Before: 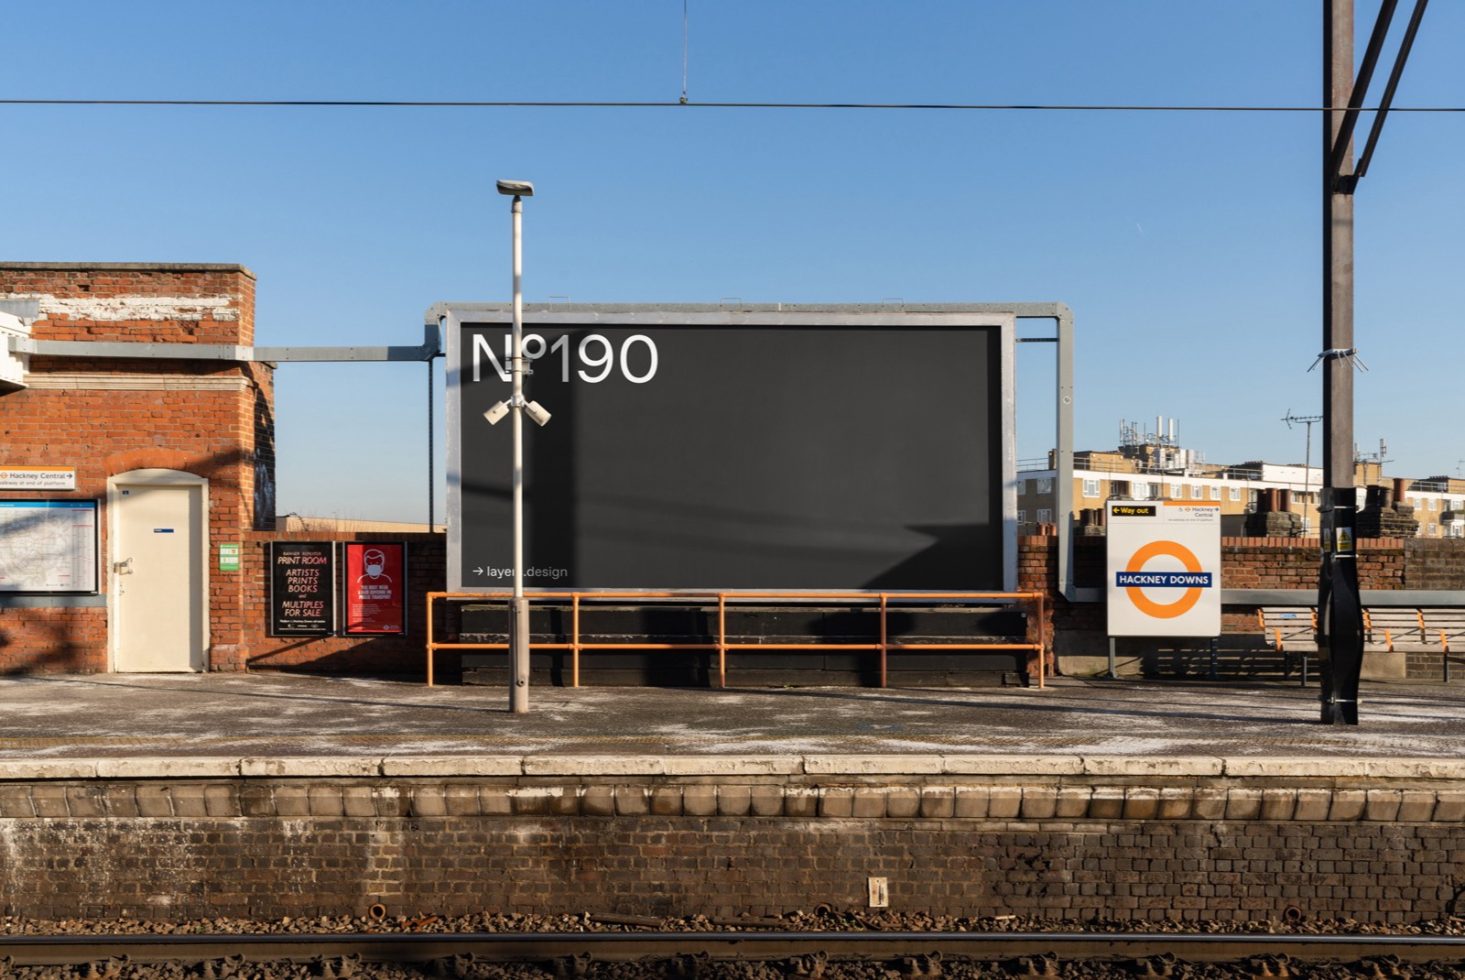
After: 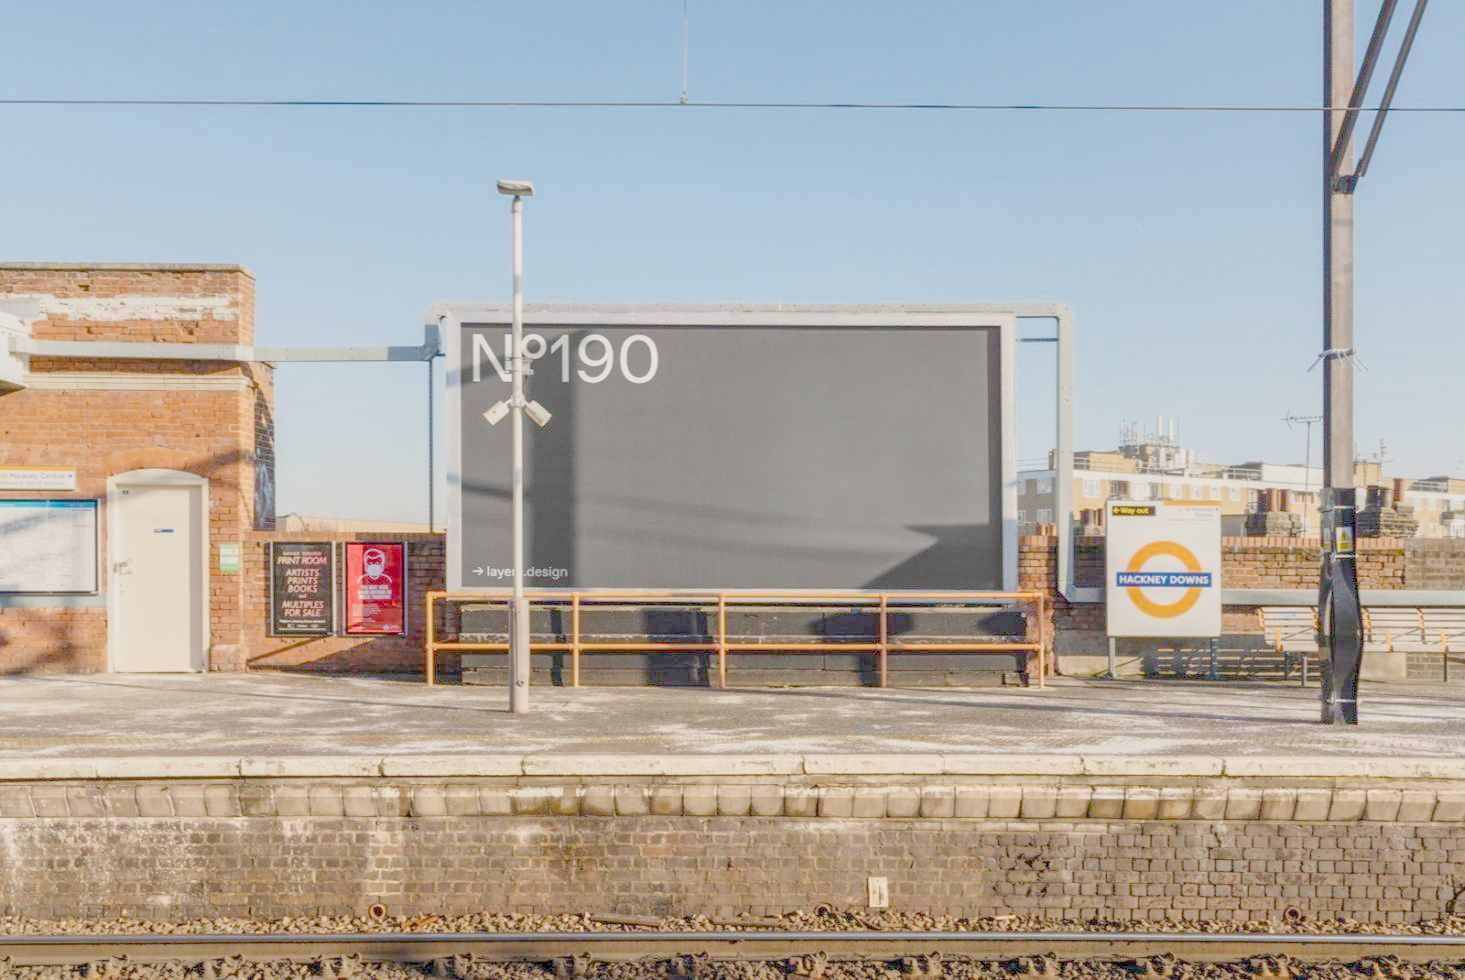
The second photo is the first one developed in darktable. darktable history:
exposure: exposure 0.6 EV
filmic rgb: black relative exposure -6.59 EV, white relative exposure 4.71 EV, hardness 3.13, contrast 0.805
local contrast: highlights 74%, shadows 55%, detail 176%, midtone range 0.207
color balance rgb: perceptual saturation grading › global saturation 34.05%, global vibrance 5.56%
color calibration: x 0.342, y 0.356, temperature 5122 K
